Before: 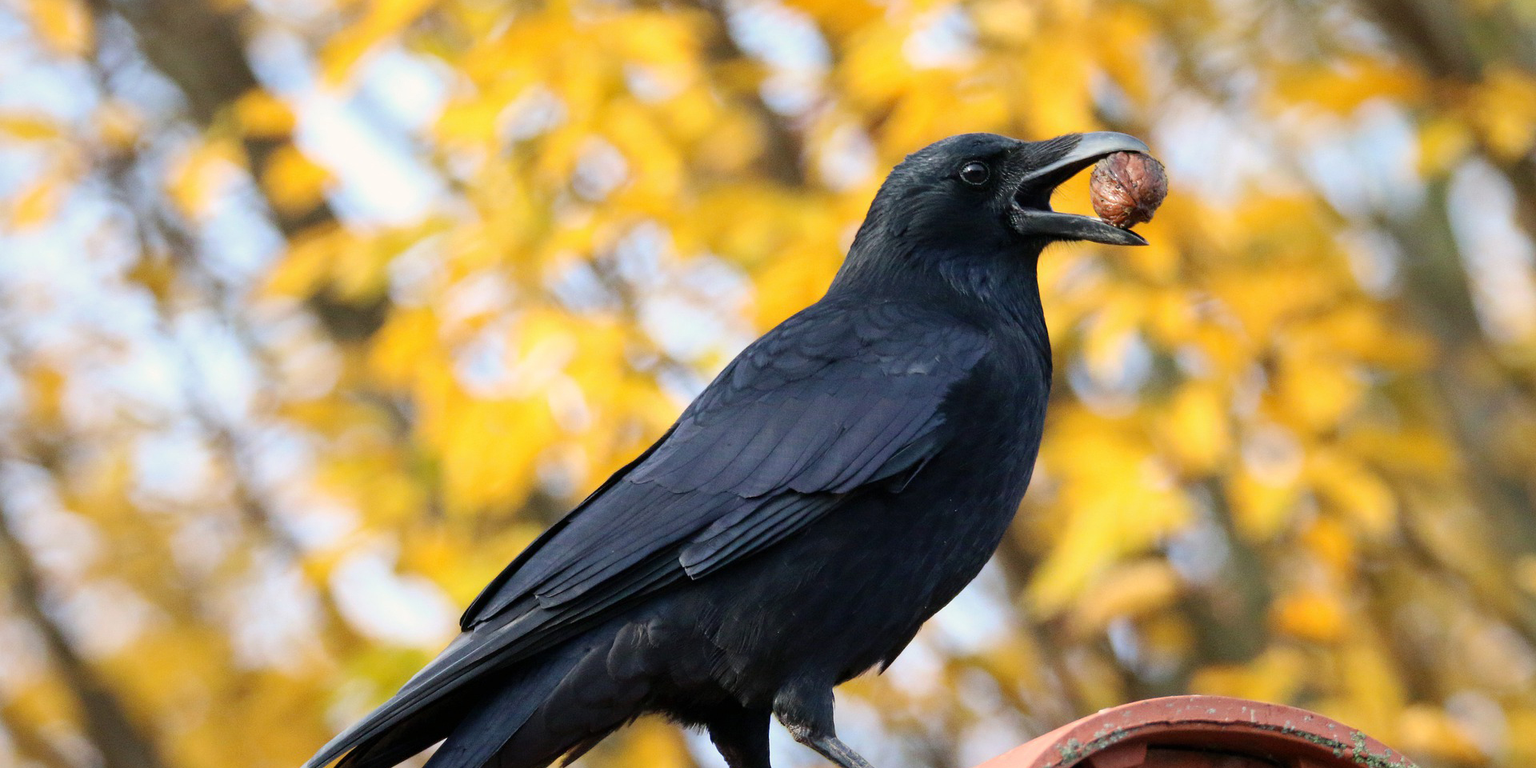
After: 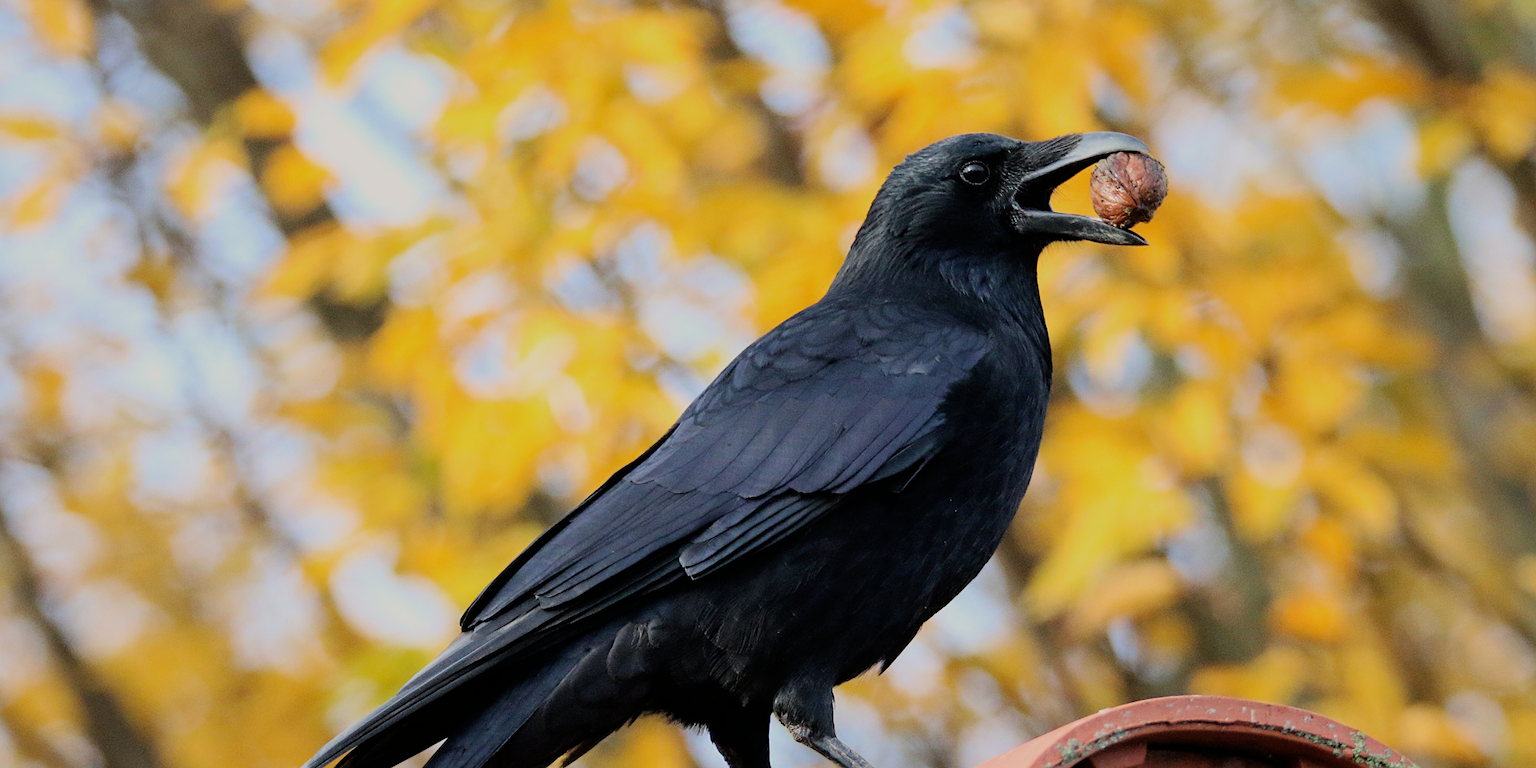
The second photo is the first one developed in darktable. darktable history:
sharpen: amount 0.214
filmic rgb: black relative exposure -7.65 EV, white relative exposure 4.56 EV, hardness 3.61, color science v6 (2022)
exposure: compensate highlight preservation false
